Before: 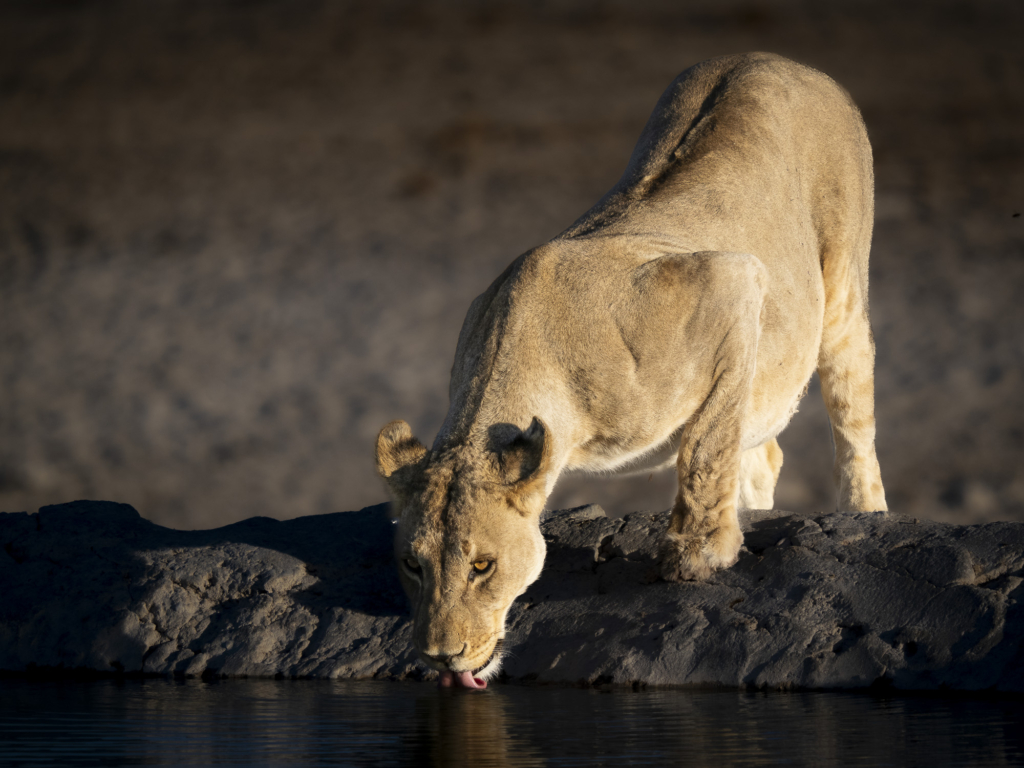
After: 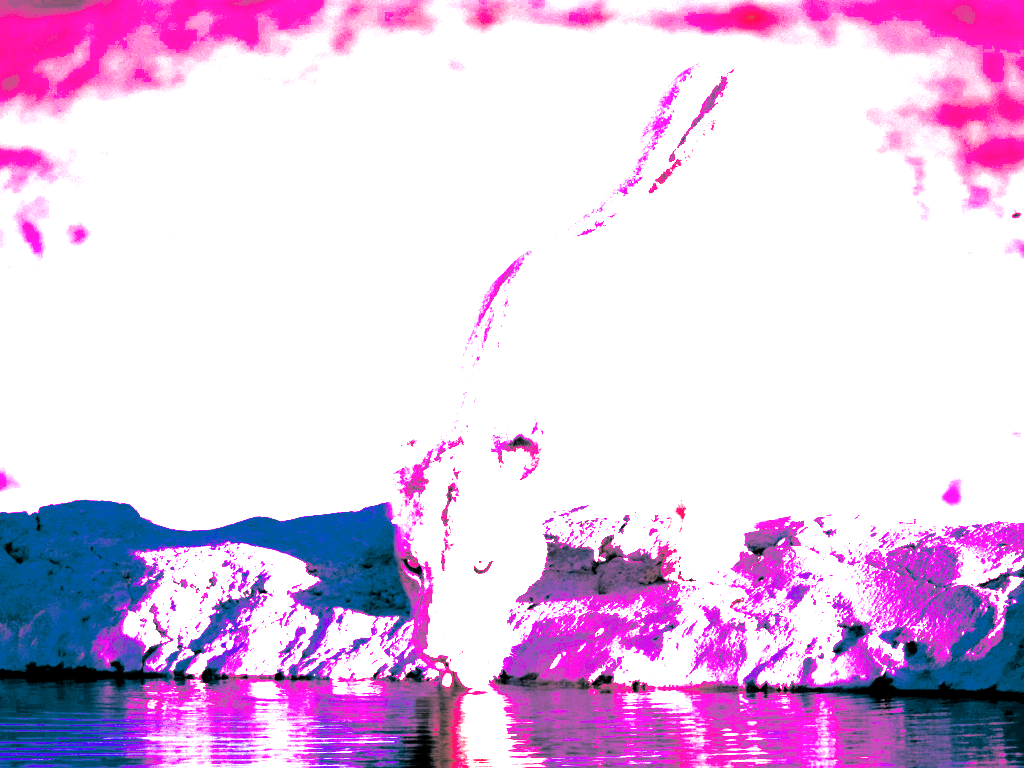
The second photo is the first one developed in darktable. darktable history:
split-toning: shadows › hue 183.6°, shadows › saturation 0.52, highlights › hue 0°, highlights › saturation 0
white balance: red 8, blue 8
